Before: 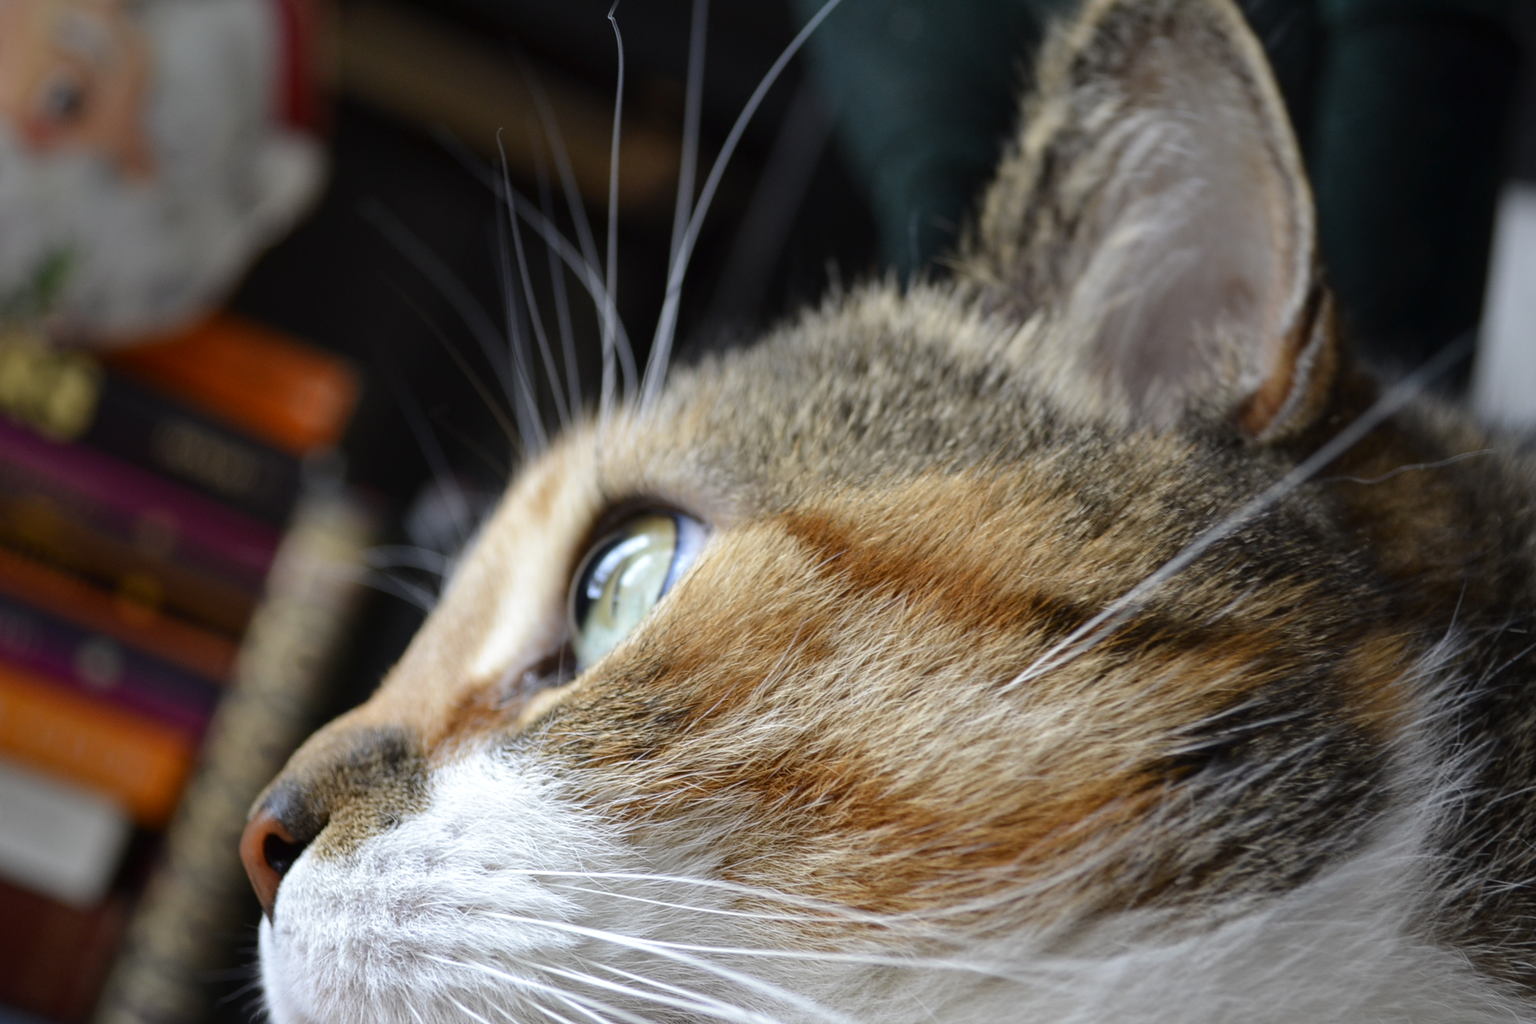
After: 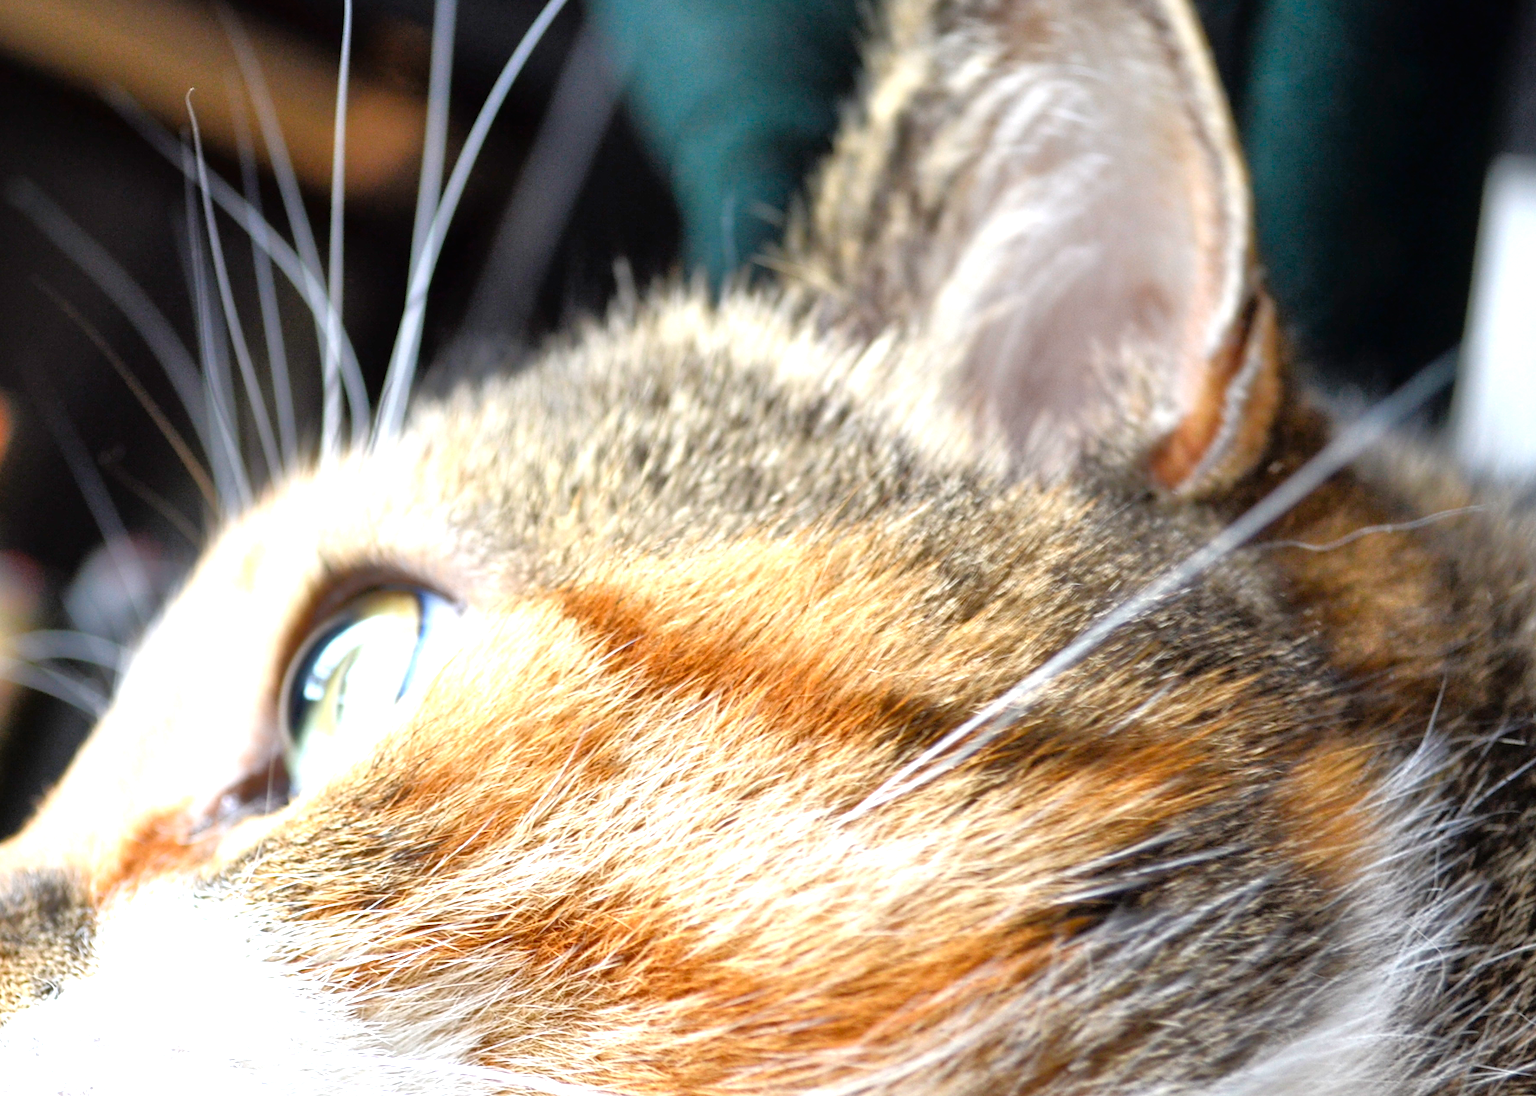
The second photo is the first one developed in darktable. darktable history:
exposure: black level correction 0, exposure 1.478 EV, compensate exposure bias true, compensate highlight preservation false
tone equalizer: -7 EV 0.142 EV, -6 EV 0.6 EV, -5 EV 1.14 EV, -4 EV 1.36 EV, -3 EV 1.12 EV, -2 EV 0.6 EV, -1 EV 0.167 EV
crop: left 23.043%, top 5.867%, bottom 11.656%
